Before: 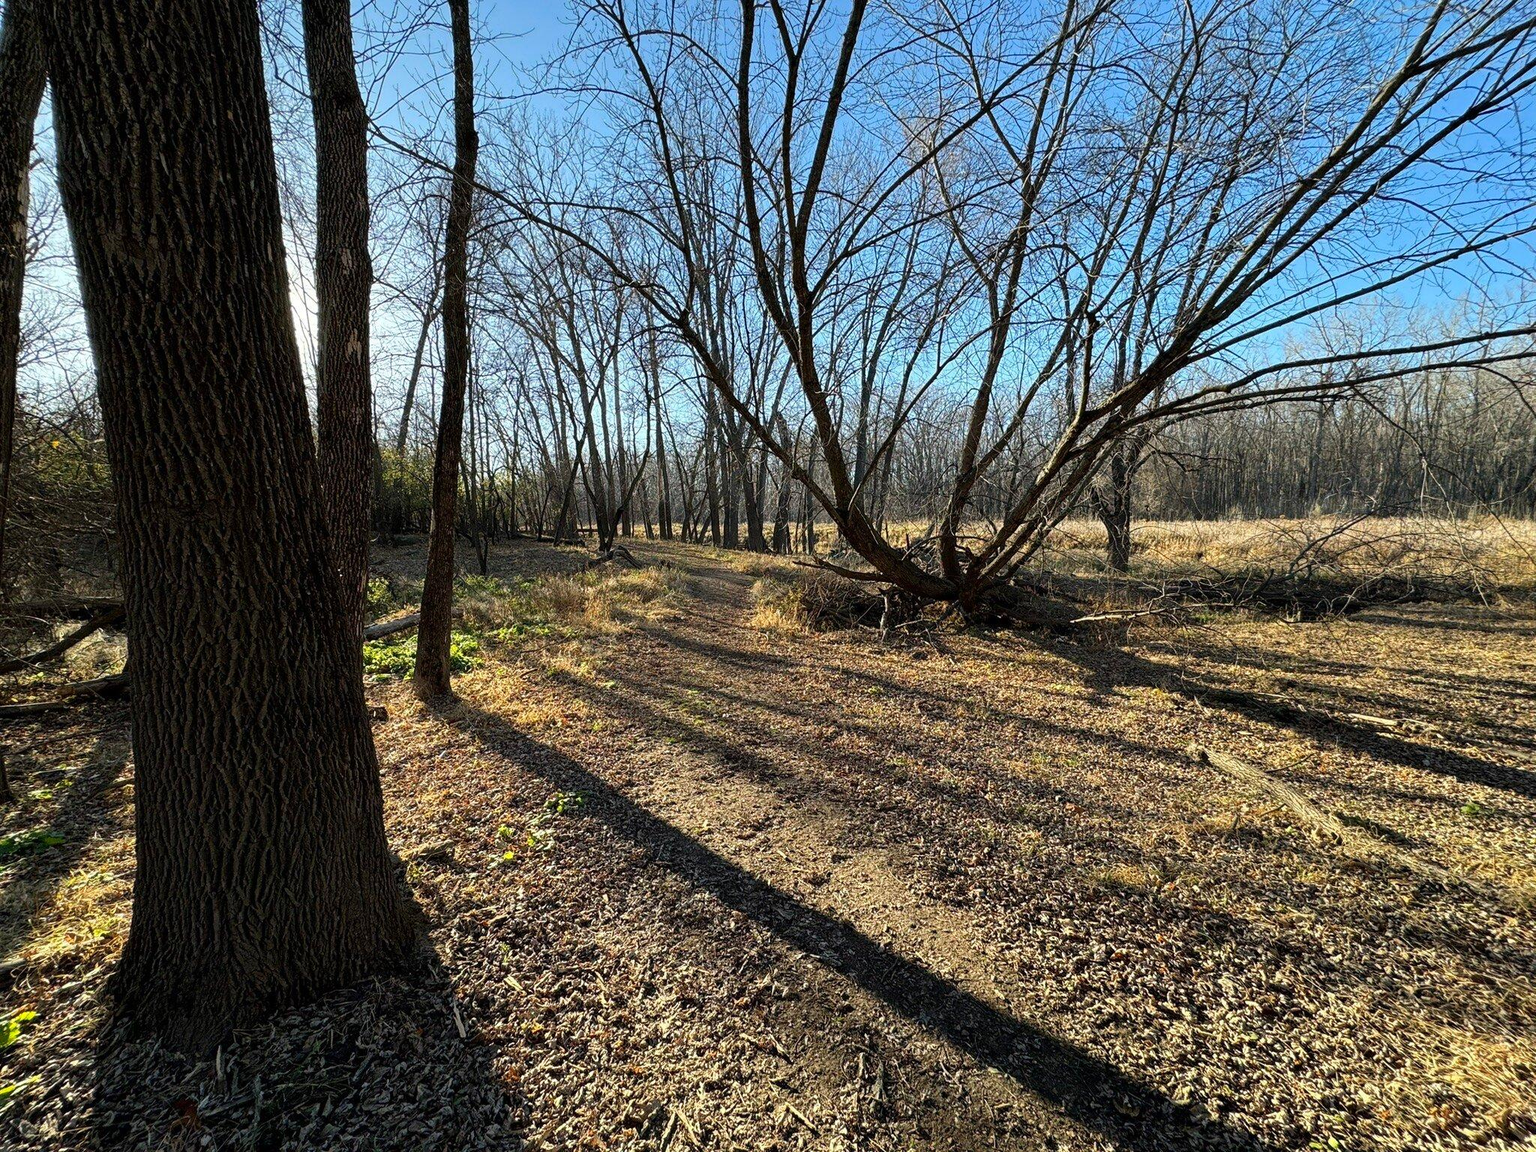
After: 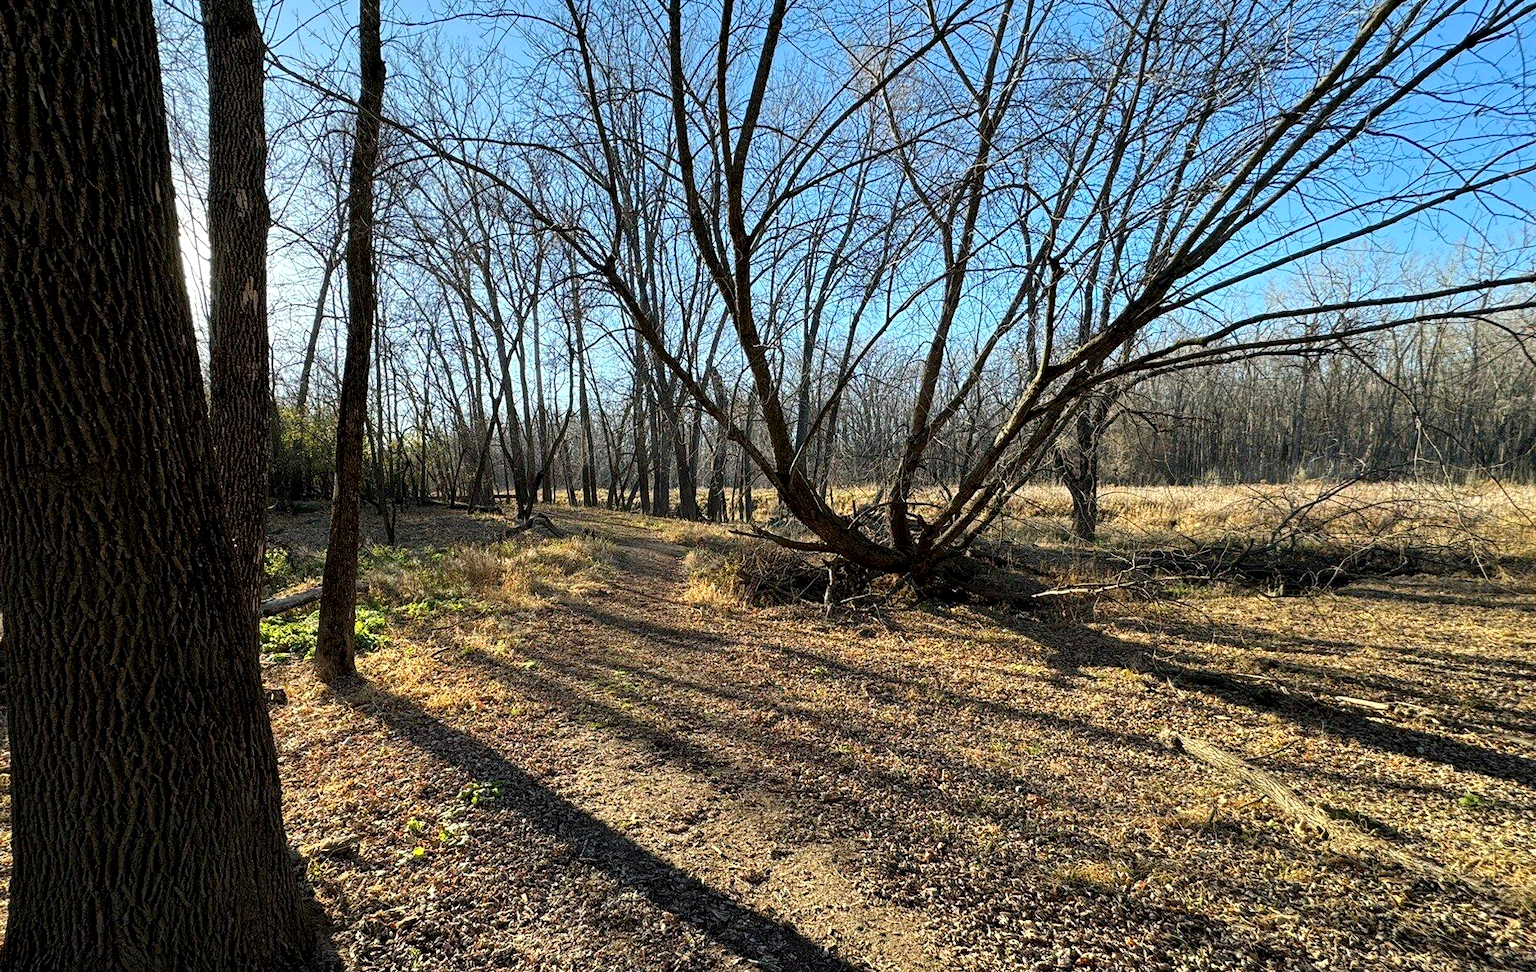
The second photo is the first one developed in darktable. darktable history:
crop: left 8.155%, top 6.611%, bottom 15.385%
exposure: black level correction 0.002, exposure 0.15 EV, compensate highlight preservation false
